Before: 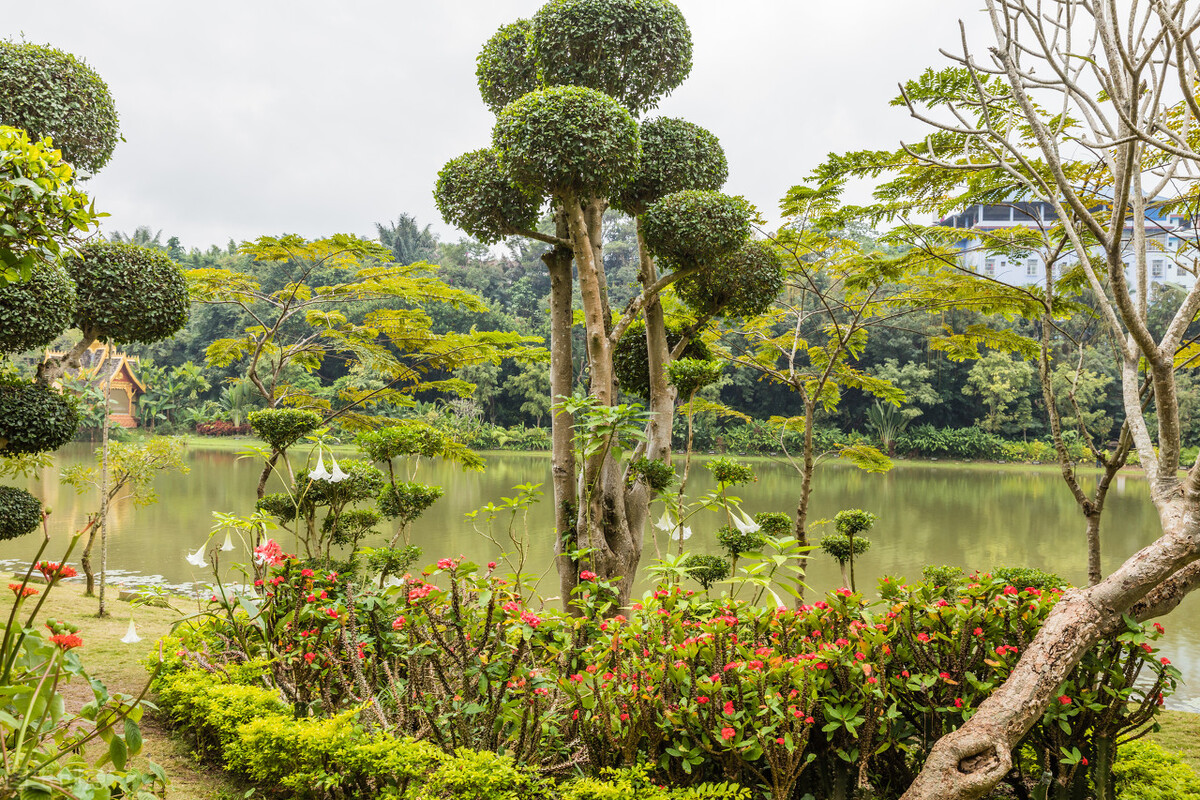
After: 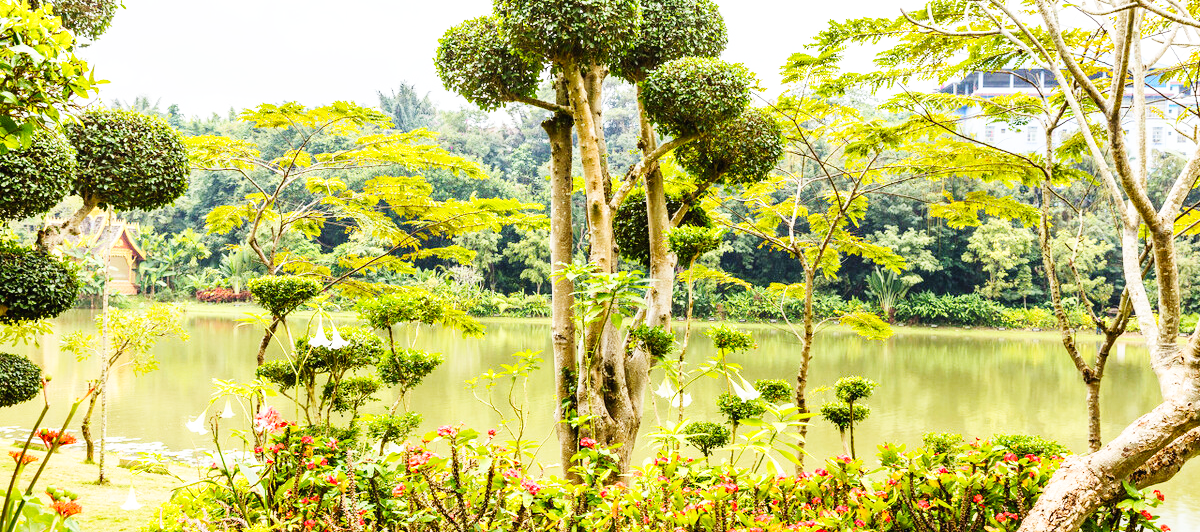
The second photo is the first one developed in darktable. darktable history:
crop: top 16.667%, bottom 16.733%
base curve: curves: ch0 [(0, 0.003) (0.001, 0.002) (0.006, 0.004) (0.02, 0.022) (0.048, 0.086) (0.094, 0.234) (0.162, 0.431) (0.258, 0.629) (0.385, 0.8) (0.548, 0.918) (0.751, 0.988) (1, 1)], preserve colors none
contrast brightness saturation: contrast 0.045, saturation 0.151
